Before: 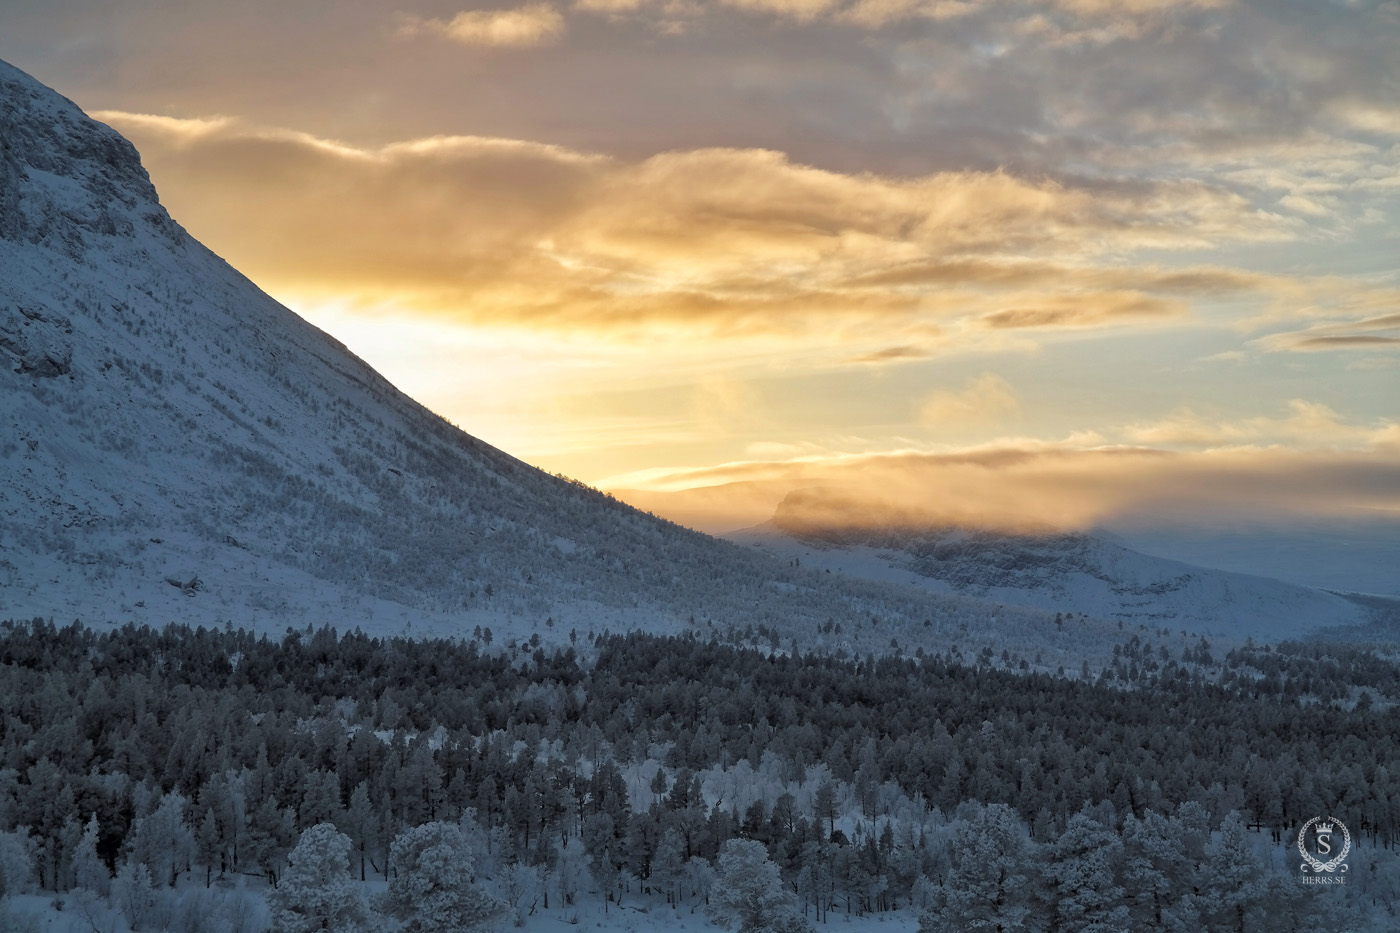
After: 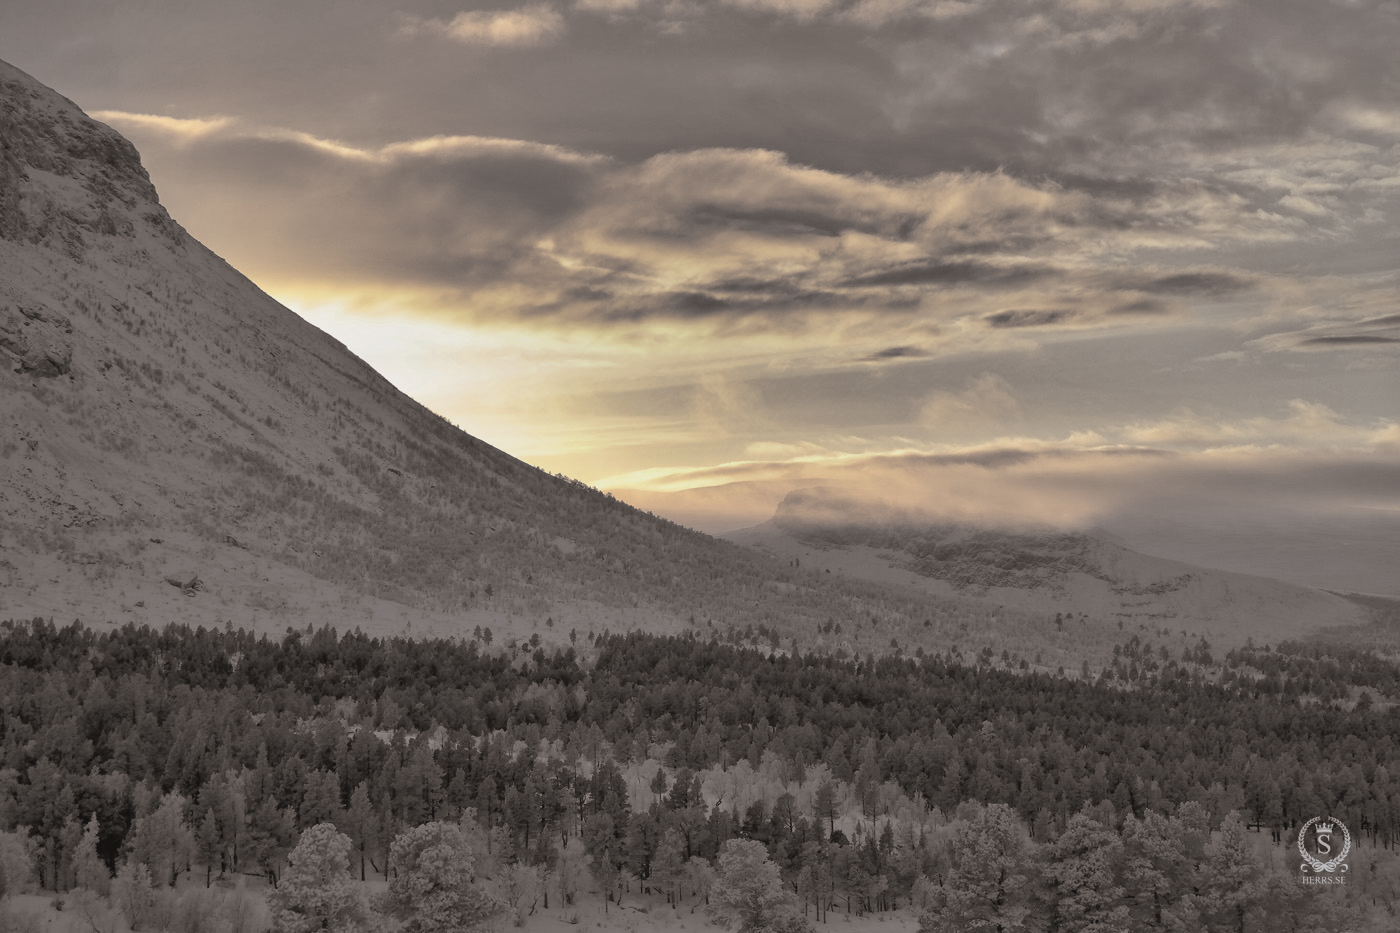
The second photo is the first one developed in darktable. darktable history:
contrast brightness saturation: contrast -0.1, saturation -0.1
white balance: emerald 1
shadows and highlights: shadows 20.91, highlights -82.73, soften with gaussian
split-toning: shadows › hue 26°, shadows › saturation 0.09, highlights › hue 40°, highlights › saturation 0.18, balance -63, compress 0%
